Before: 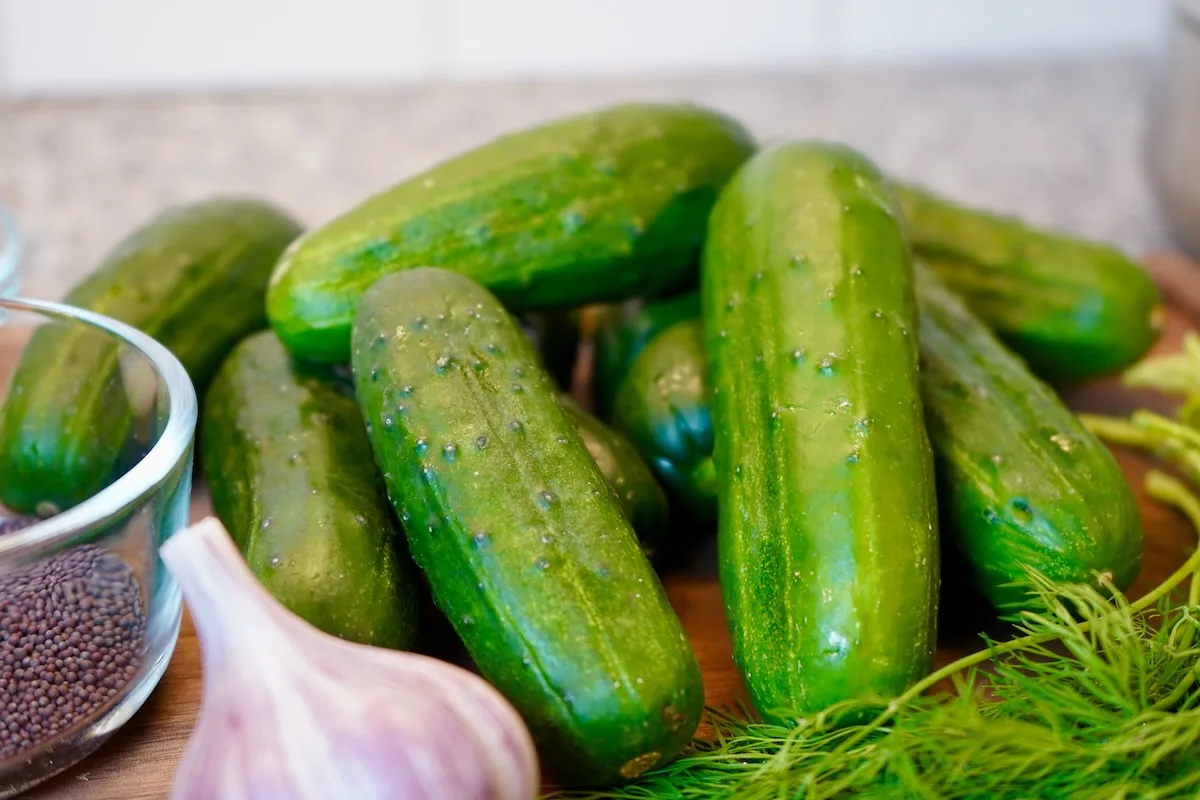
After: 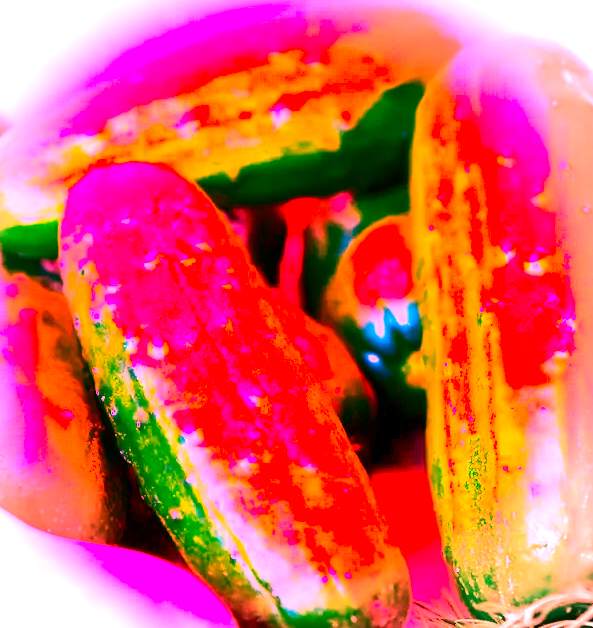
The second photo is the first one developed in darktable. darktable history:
exposure: exposure 1.2 EV, compensate highlight preservation false
crop and rotate: angle 0.02°, left 24.353%, top 13.219%, right 26.156%, bottom 8.224%
vignetting: fall-off radius 60.65%
contrast brightness saturation: contrast 0.19, brightness -0.11, saturation 0.21
white balance: red 4.26, blue 1.802
